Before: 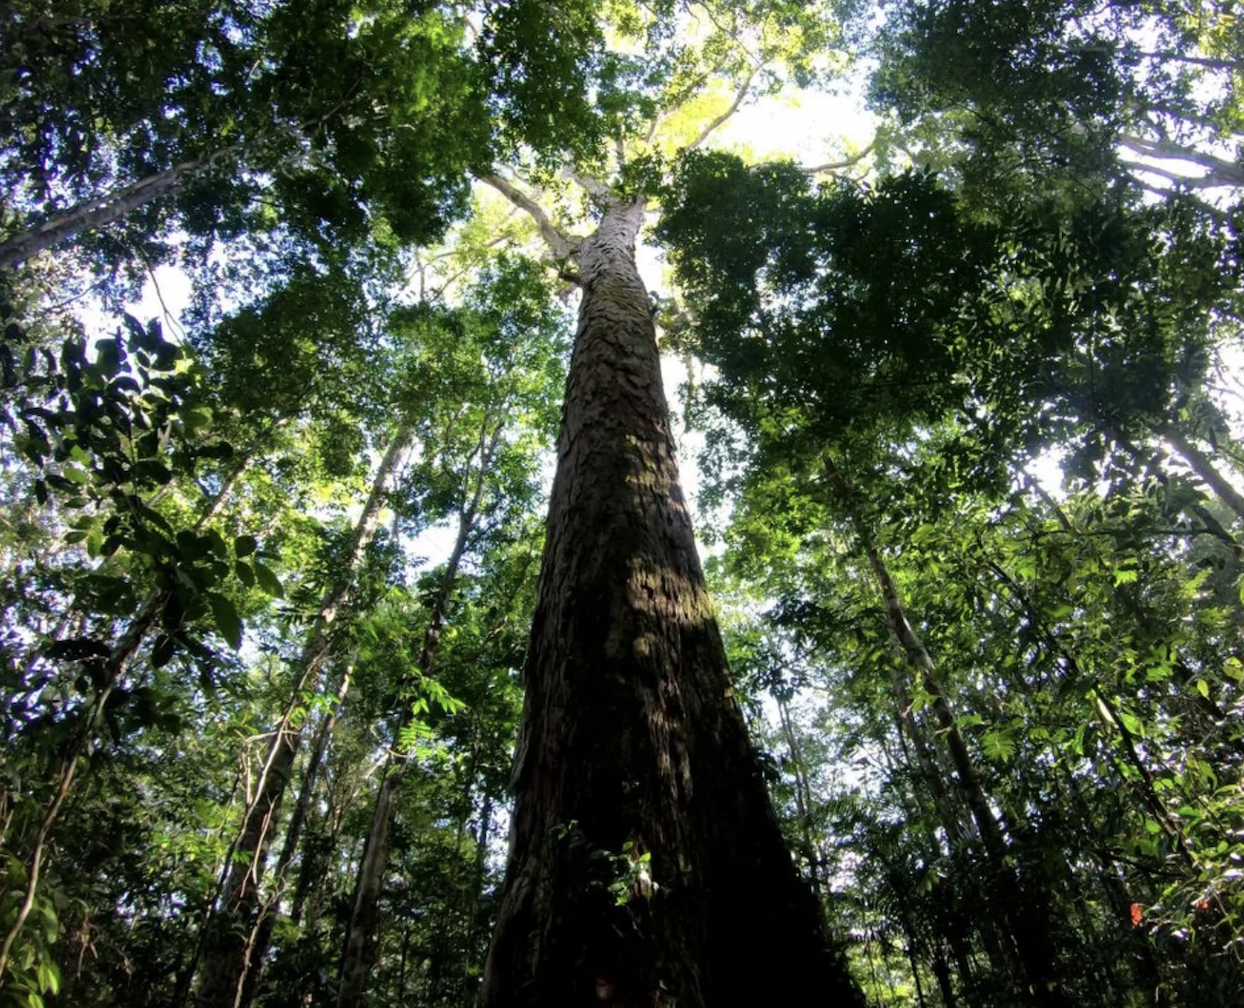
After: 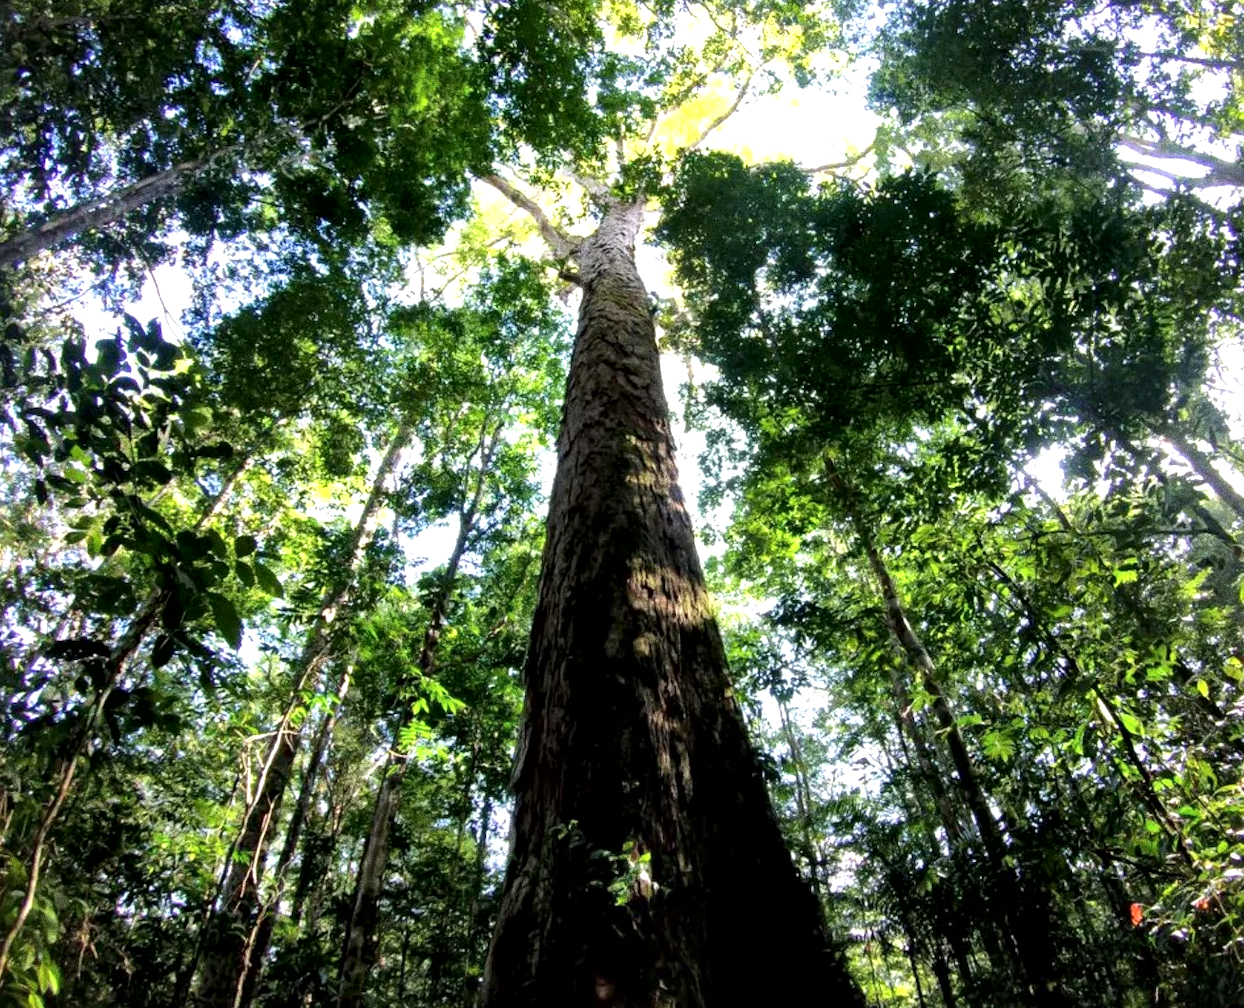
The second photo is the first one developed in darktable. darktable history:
grain: coarseness 0.09 ISO, strength 40%
exposure: exposure 0.564 EV, compensate highlight preservation false
local contrast: mode bilateral grid, contrast 25, coarseness 60, detail 151%, midtone range 0.2
